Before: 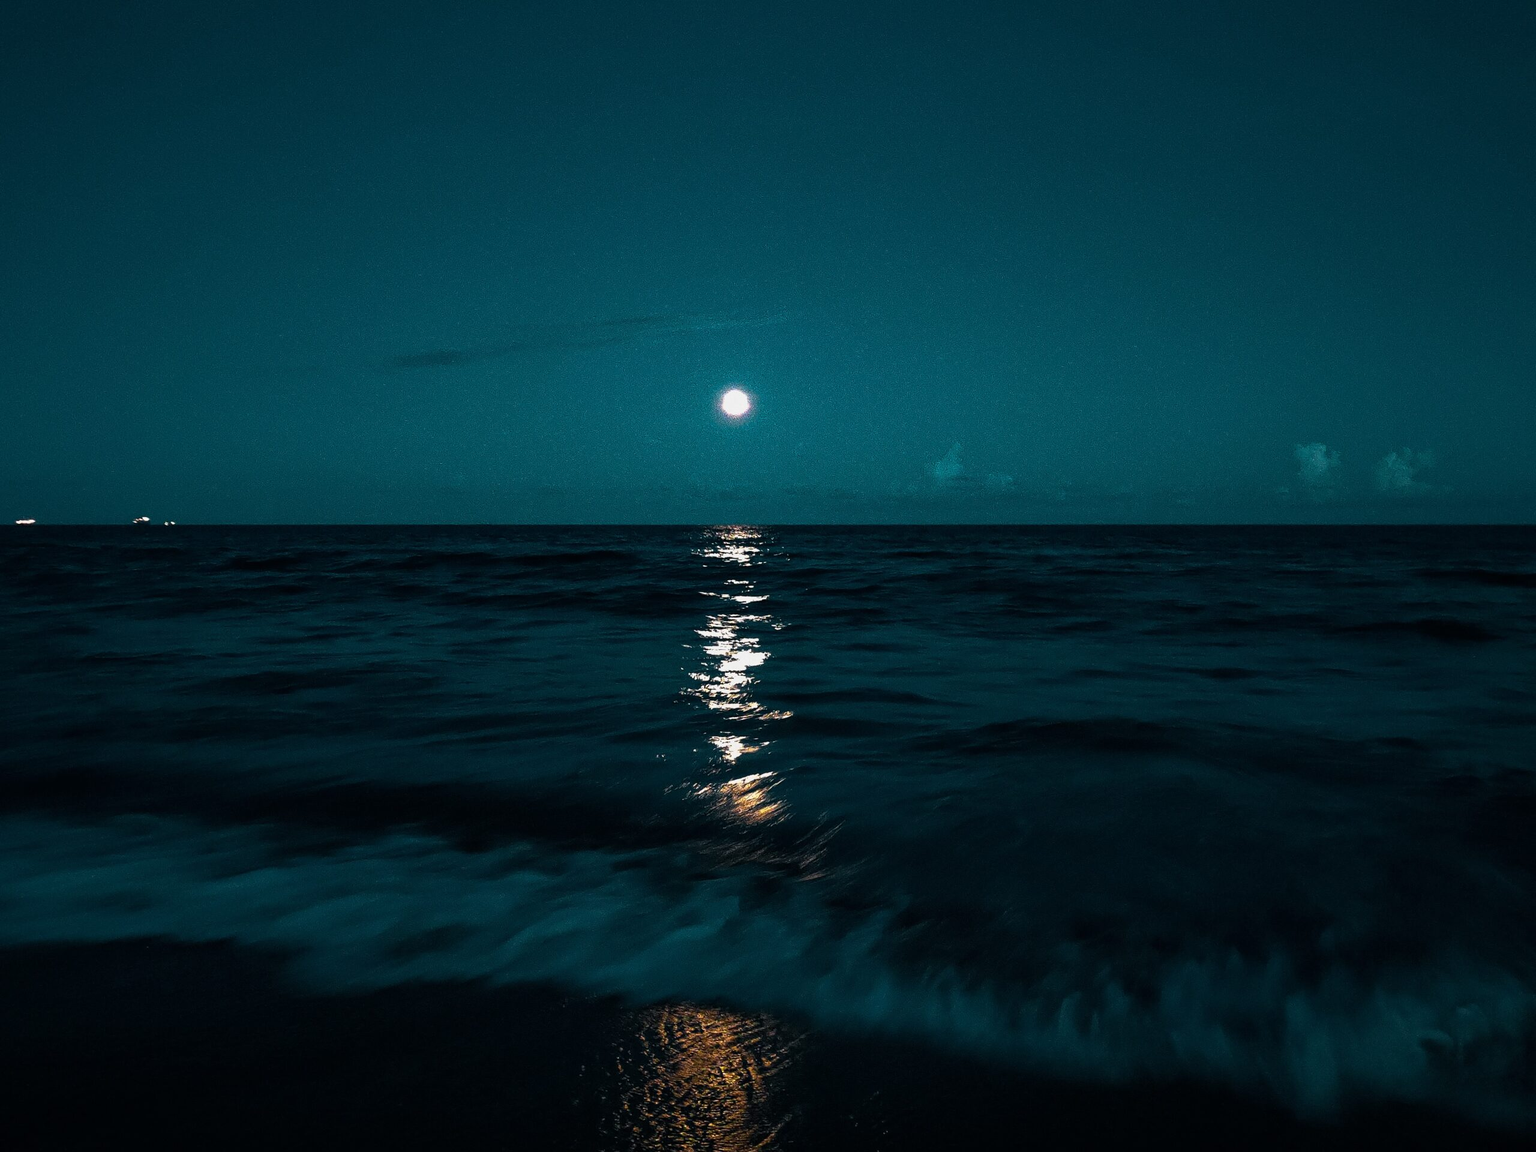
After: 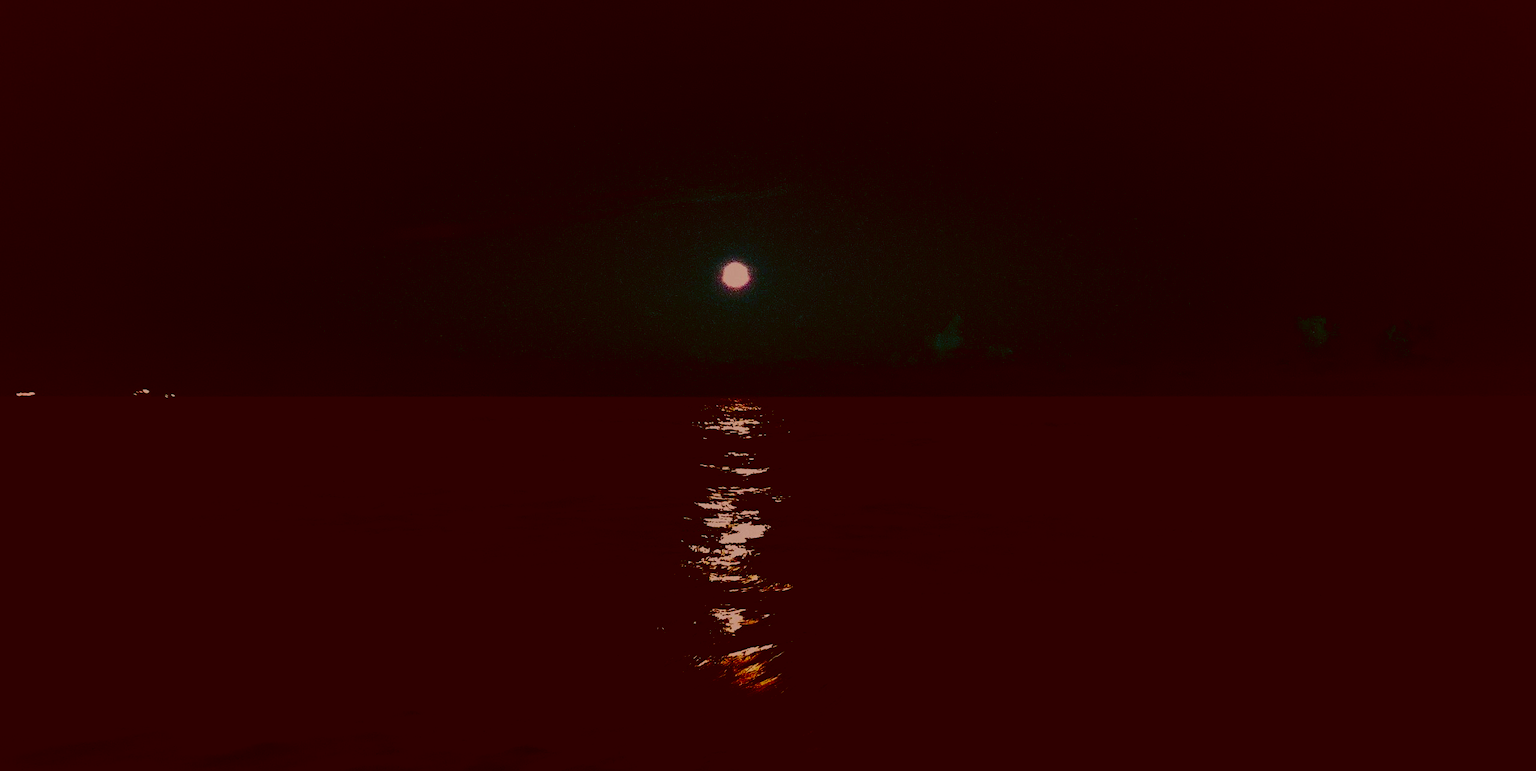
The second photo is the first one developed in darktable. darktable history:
crop: top 11.131%, bottom 21.876%
filmic rgb: black relative exposure -5.12 EV, white relative exposure 3.99 EV, hardness 2.89, contrast 1.191, highlights saturation mix -31.49%, color science v6 (2022)
contrast brightness saturation: brightness -0.984, saturation 0.998
color correction: highlights a* 9.44, highlights b* 8.95, shadows a* 39.85, shadows b* 39.62, saturation 0.814
